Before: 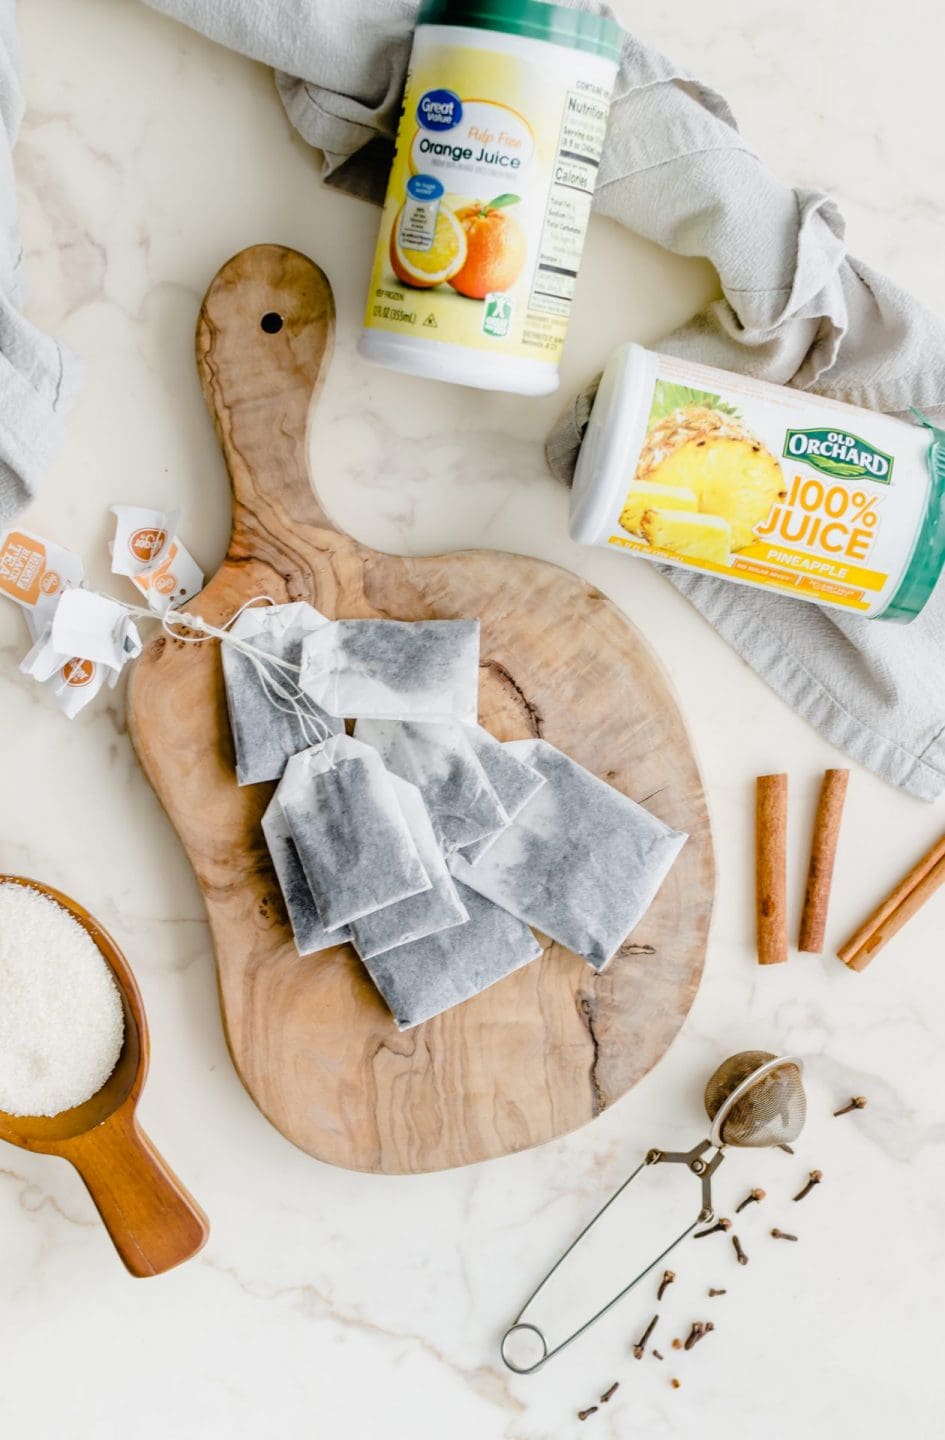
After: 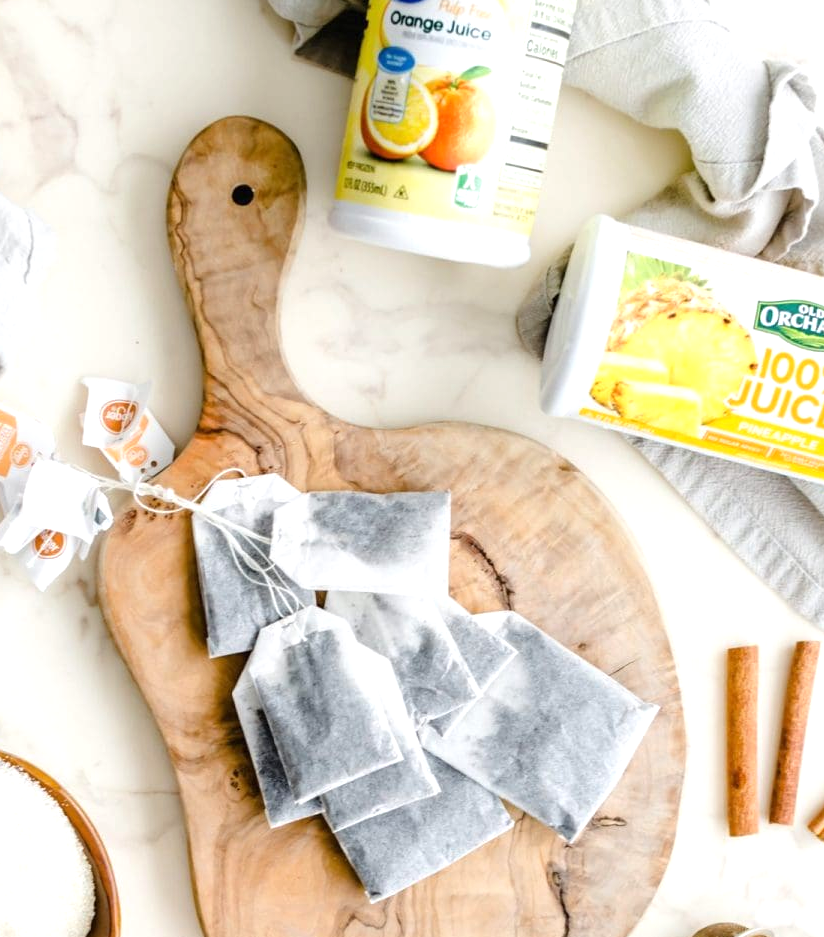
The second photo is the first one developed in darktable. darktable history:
crop: left 3.088%, top 8.951%, right 9.664%, bottom 25.964%
exposure: exposure 0.49 EV, compensate highlight preservation false
